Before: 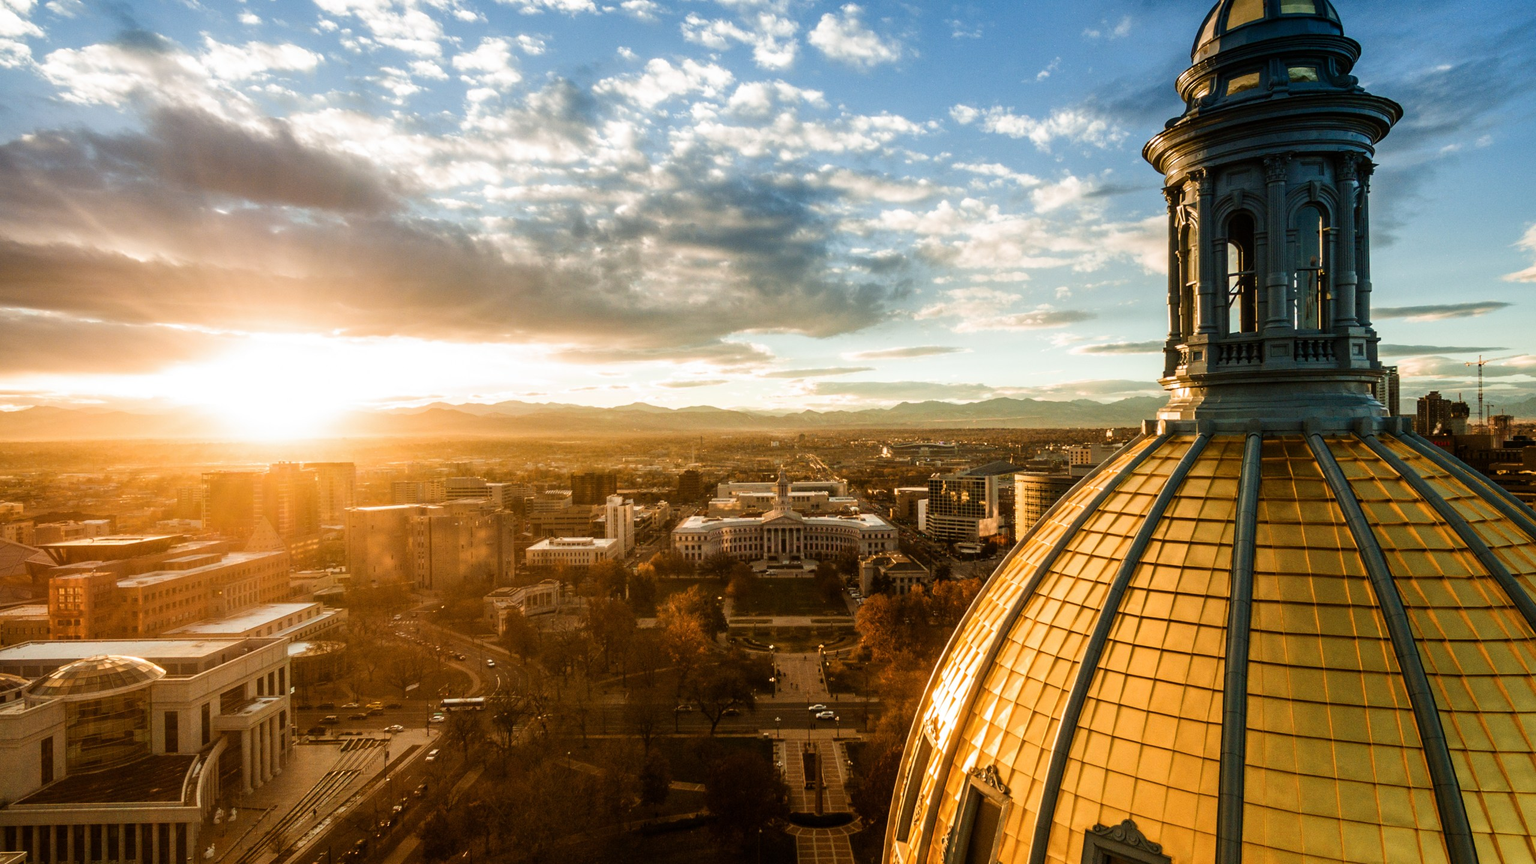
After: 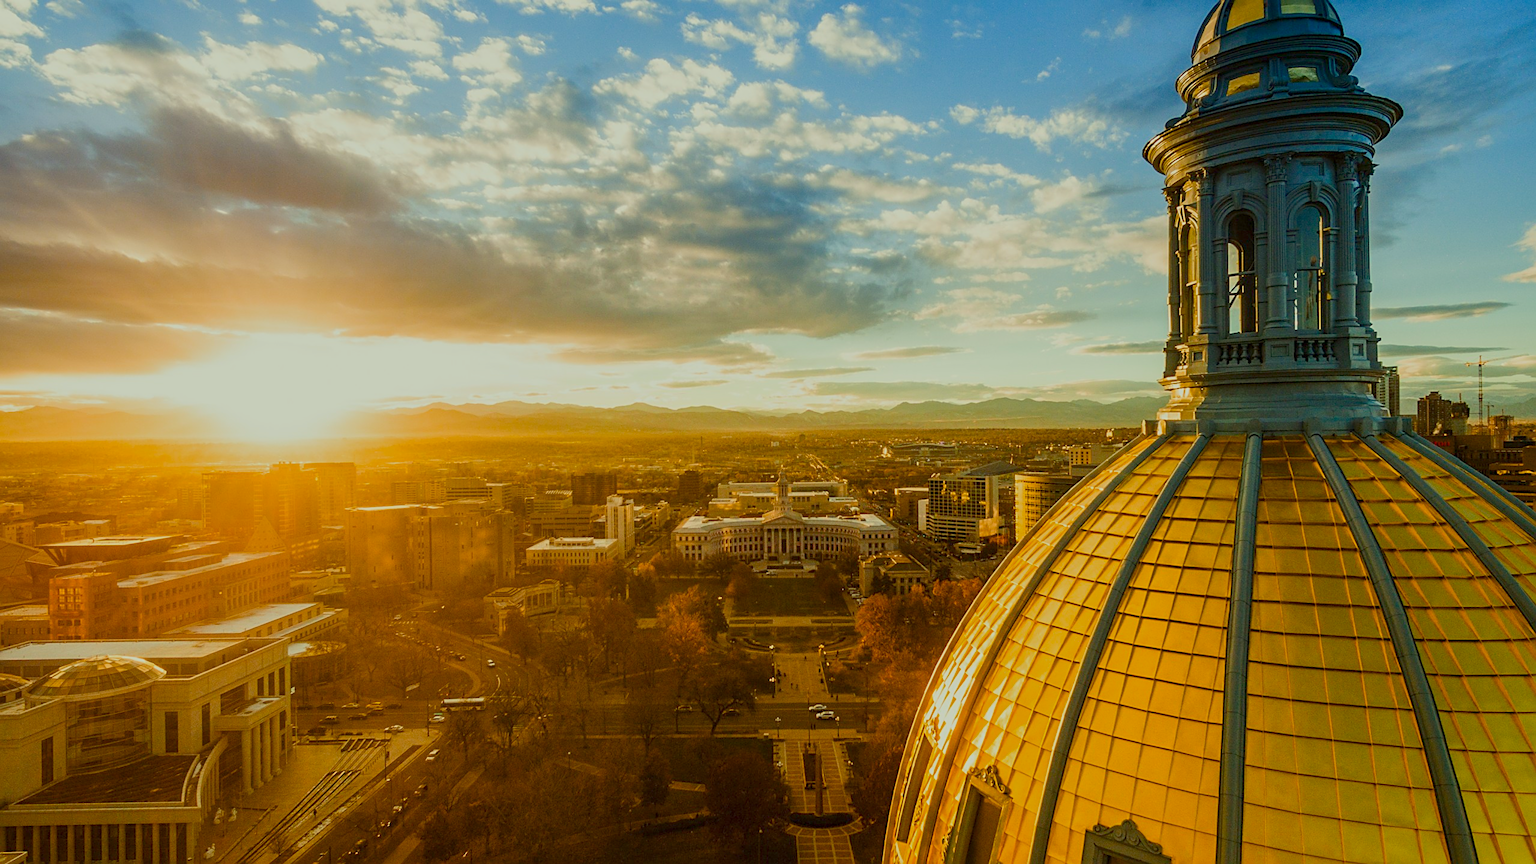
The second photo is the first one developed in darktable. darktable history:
color balance rgb: perceptual saturation grading › global saturation 25.459%, contrast -29.514%
sharpen: on, module defaults
color correction: highlights a* -5.93, highlights b* 11.2
